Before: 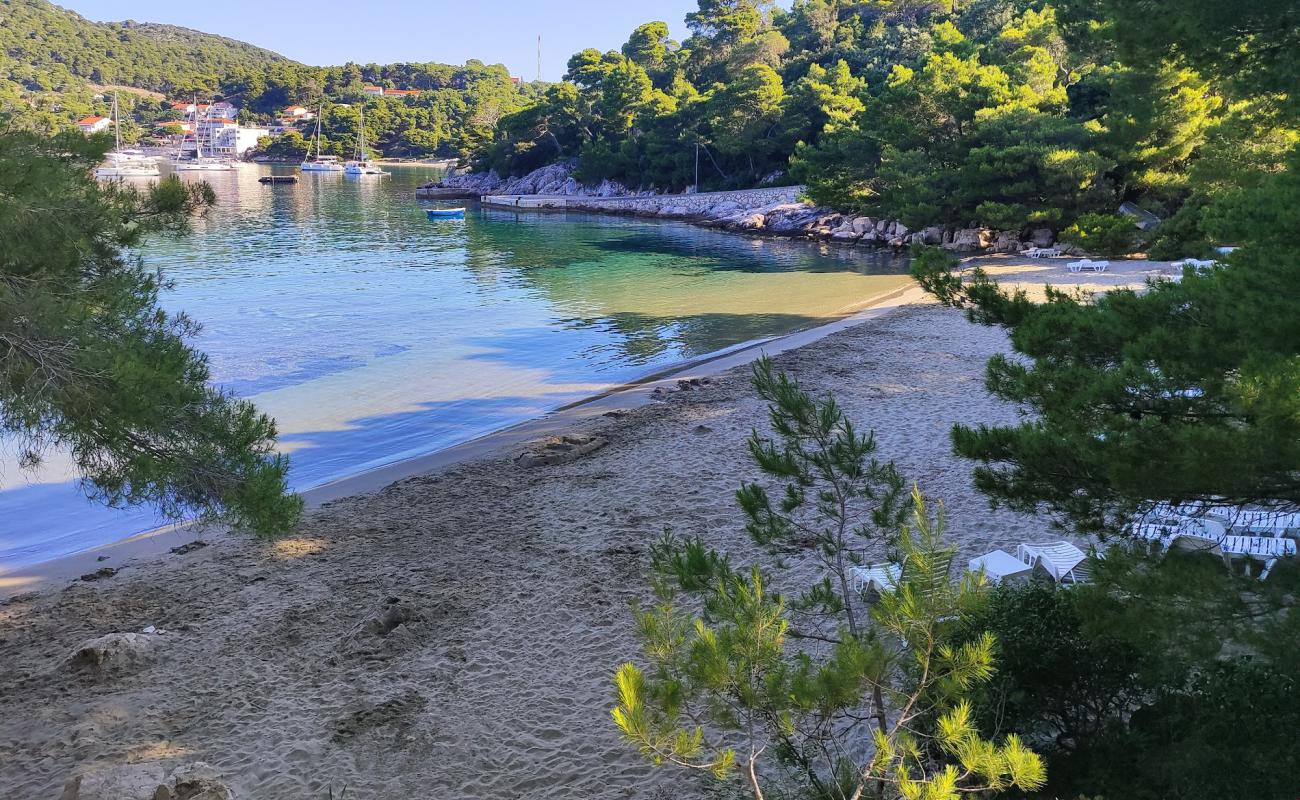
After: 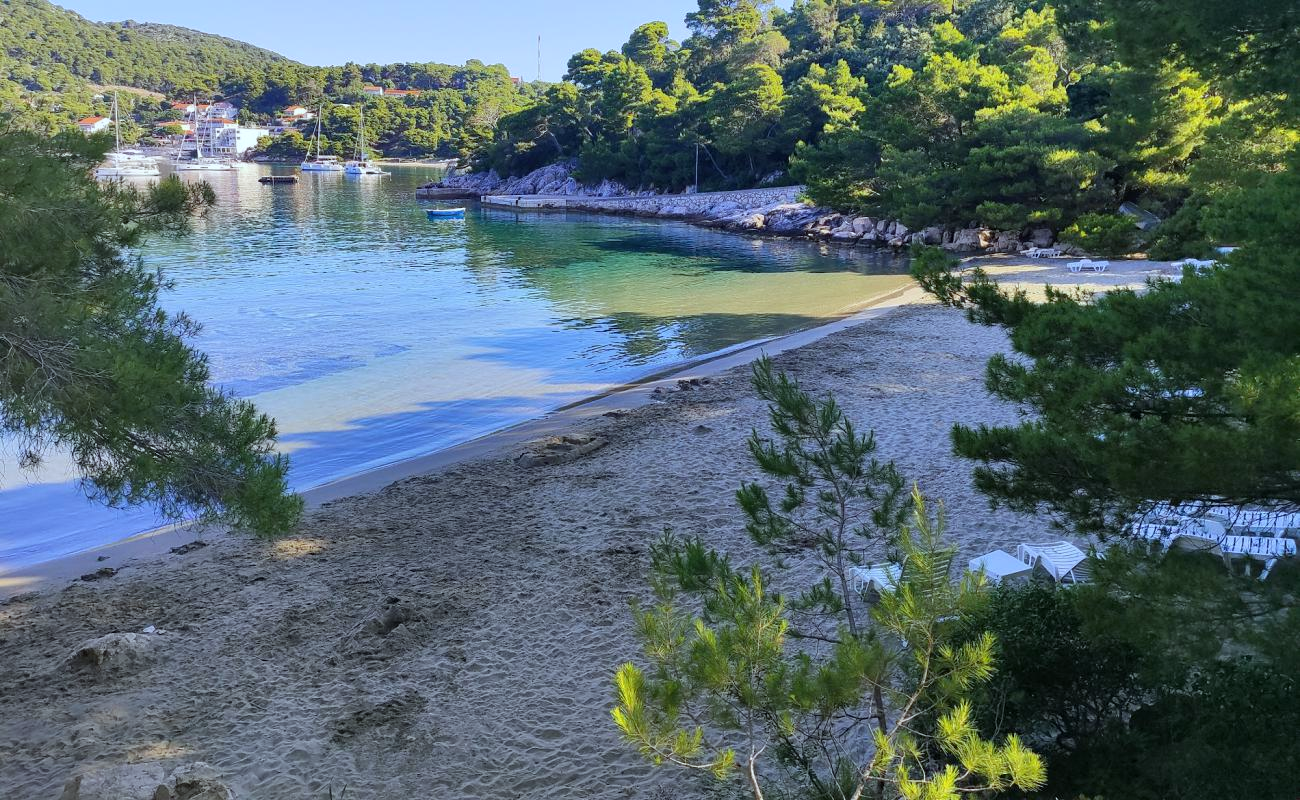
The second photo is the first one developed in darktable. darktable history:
exposure: black level correction 0.001, exposure 0.014 EV, compensate highlight preservation false
white balance: red 0.925, blue 1.046
